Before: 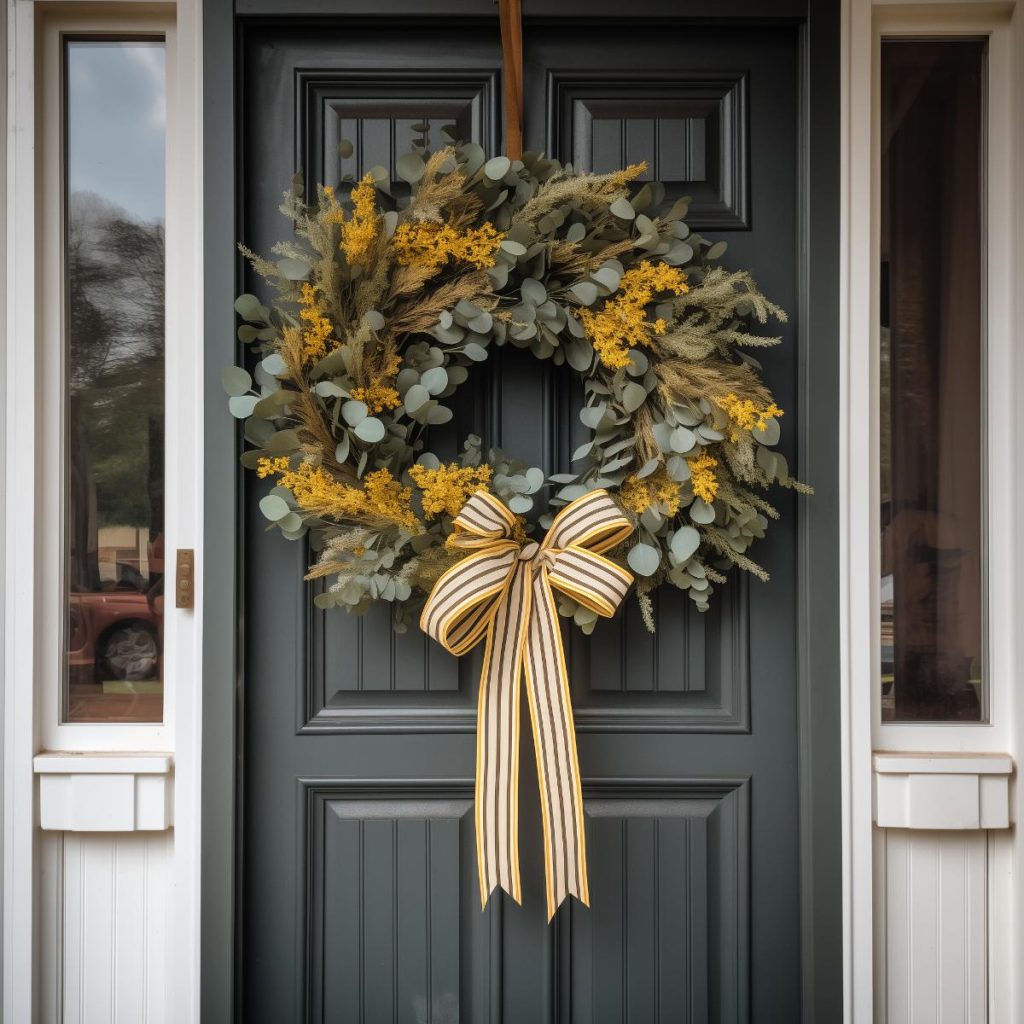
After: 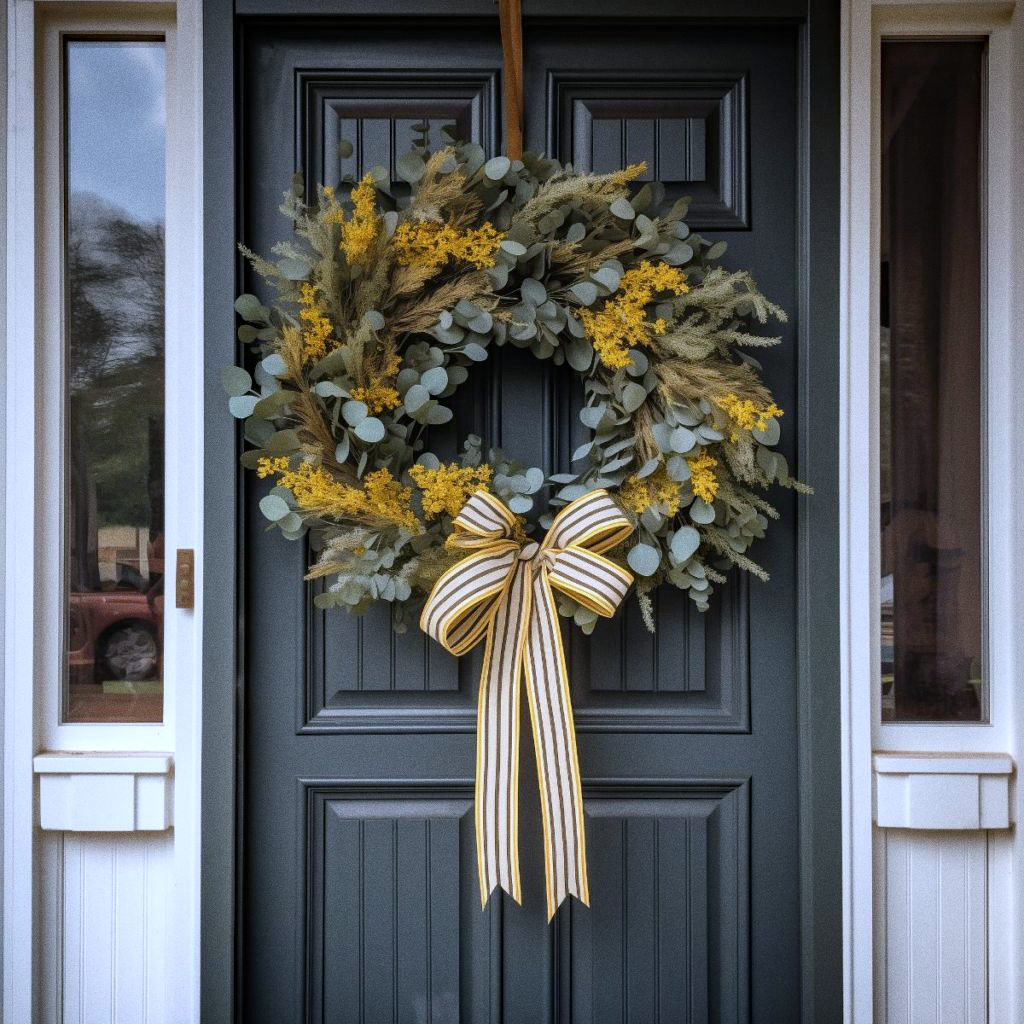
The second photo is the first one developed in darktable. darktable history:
grain: coarseness 0.09 ISO
white balance: red 0.948, green 1.02, blue 1.176
haze removal: compatibility mode true, adaptive false
